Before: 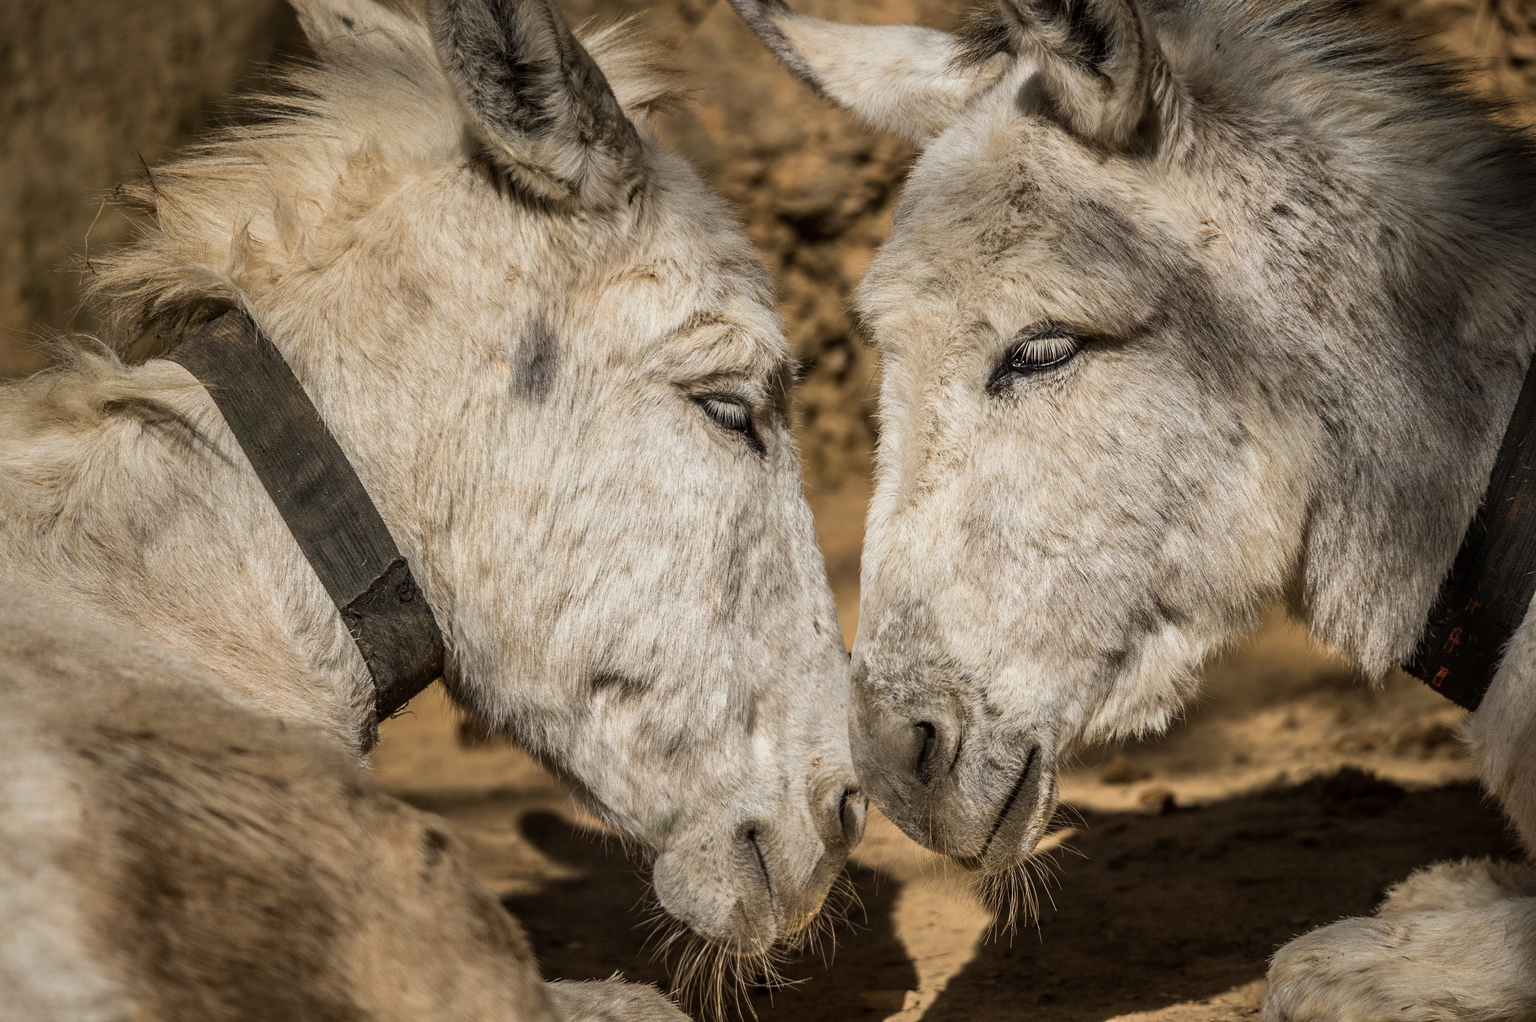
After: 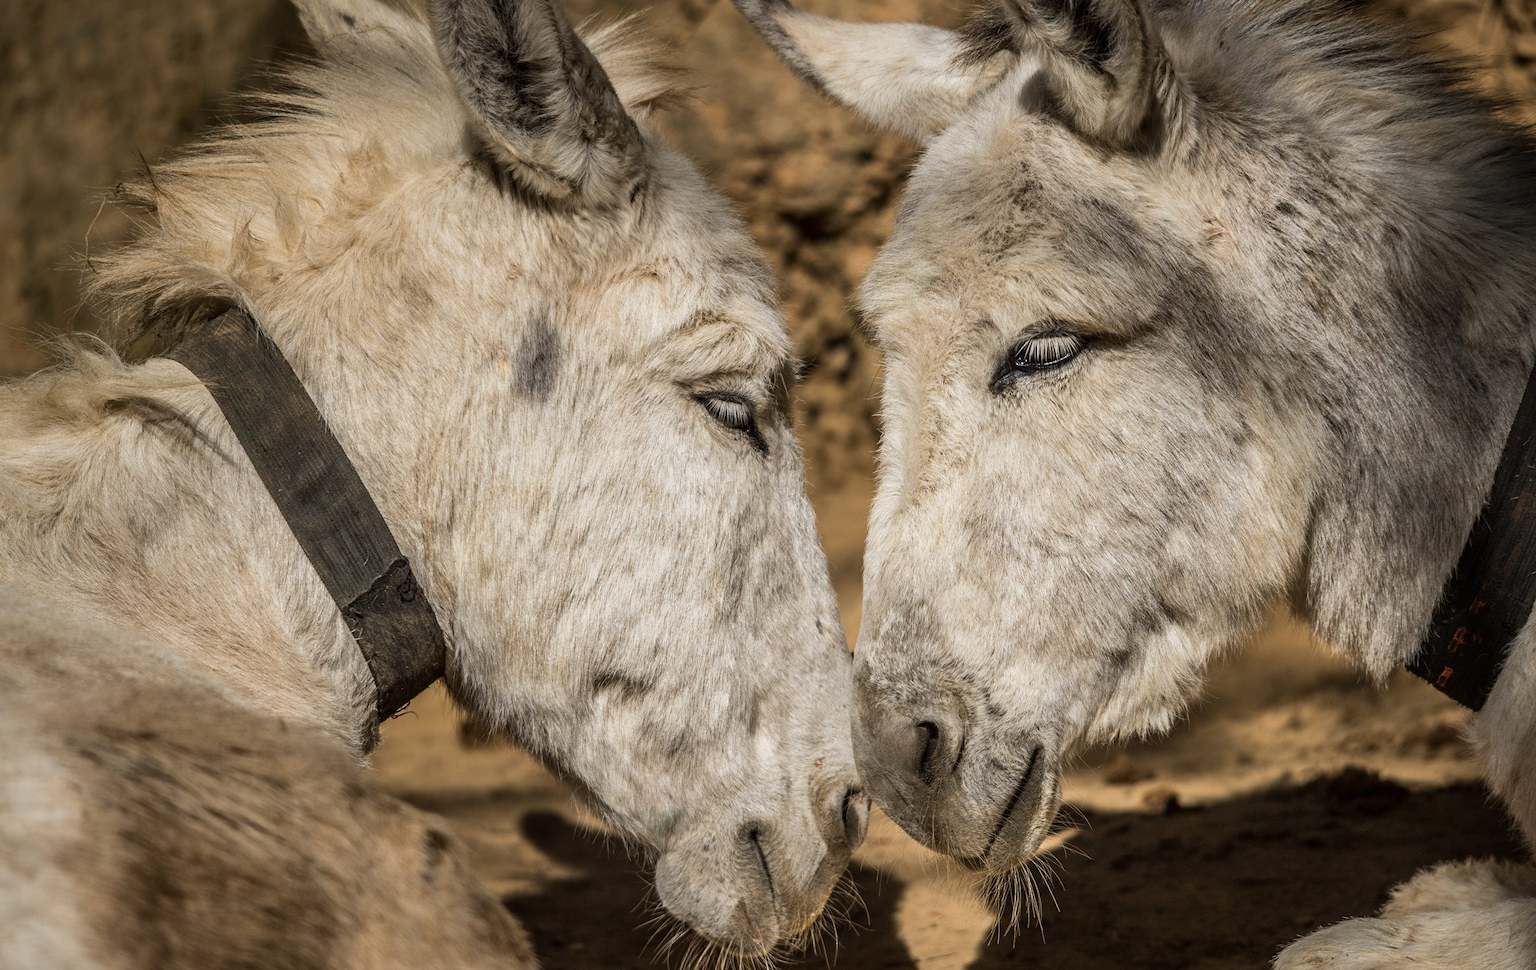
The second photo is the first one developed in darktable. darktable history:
crop: top 0.256%, right 0.264%, bottom 5.076%
